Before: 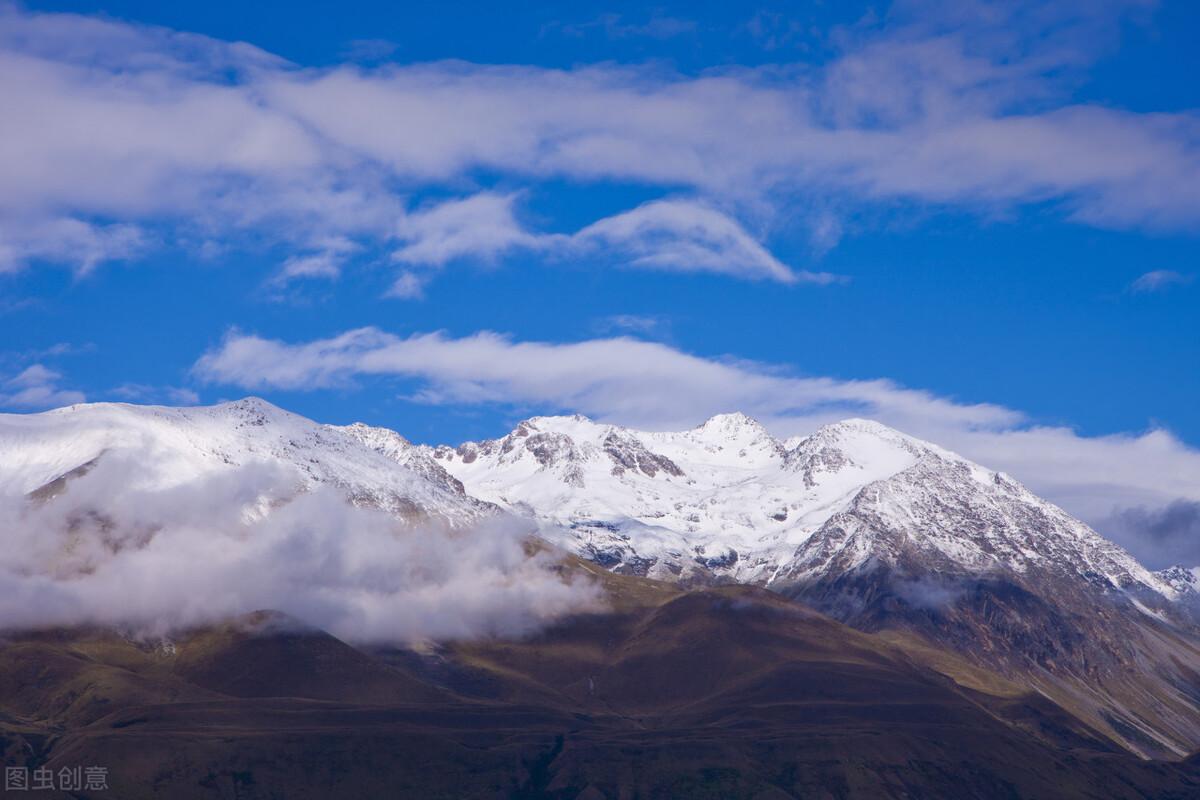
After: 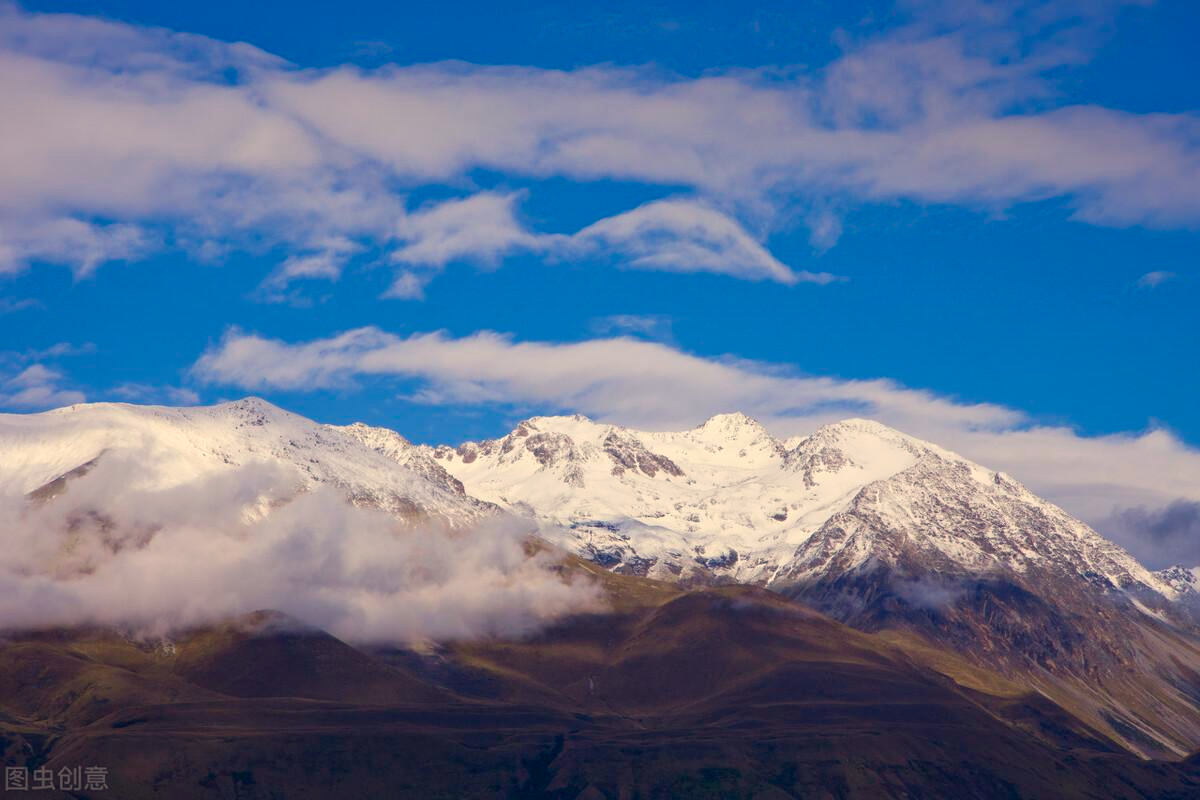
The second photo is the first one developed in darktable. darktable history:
color correction: highlights a* 2.66, highlights b* 22.92
